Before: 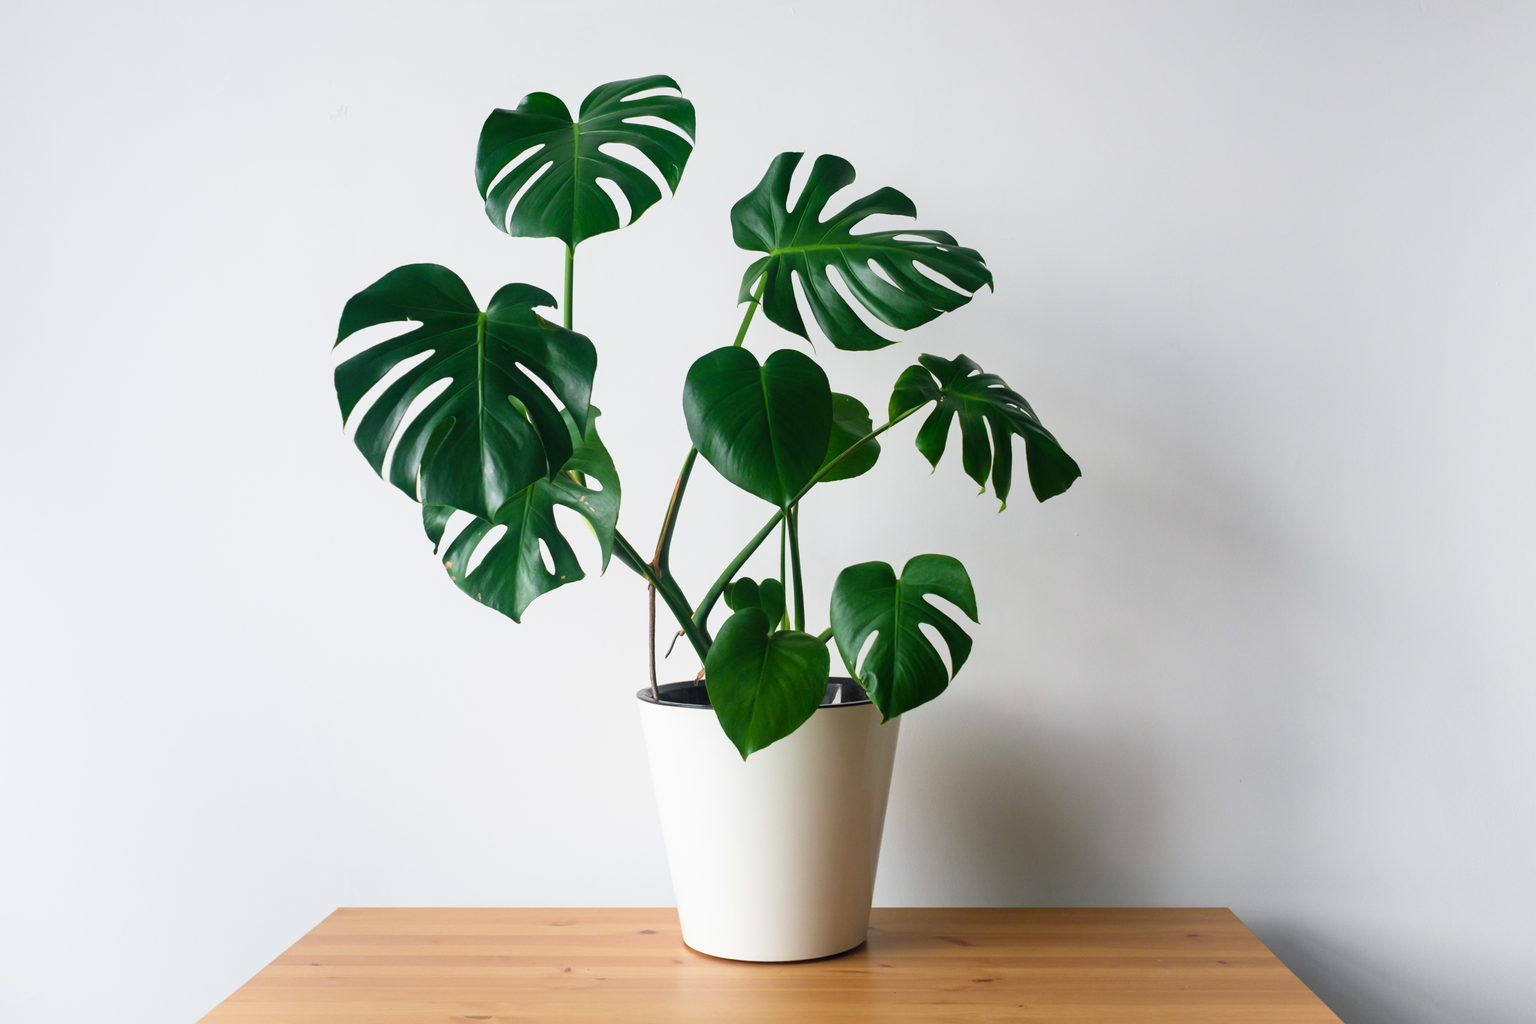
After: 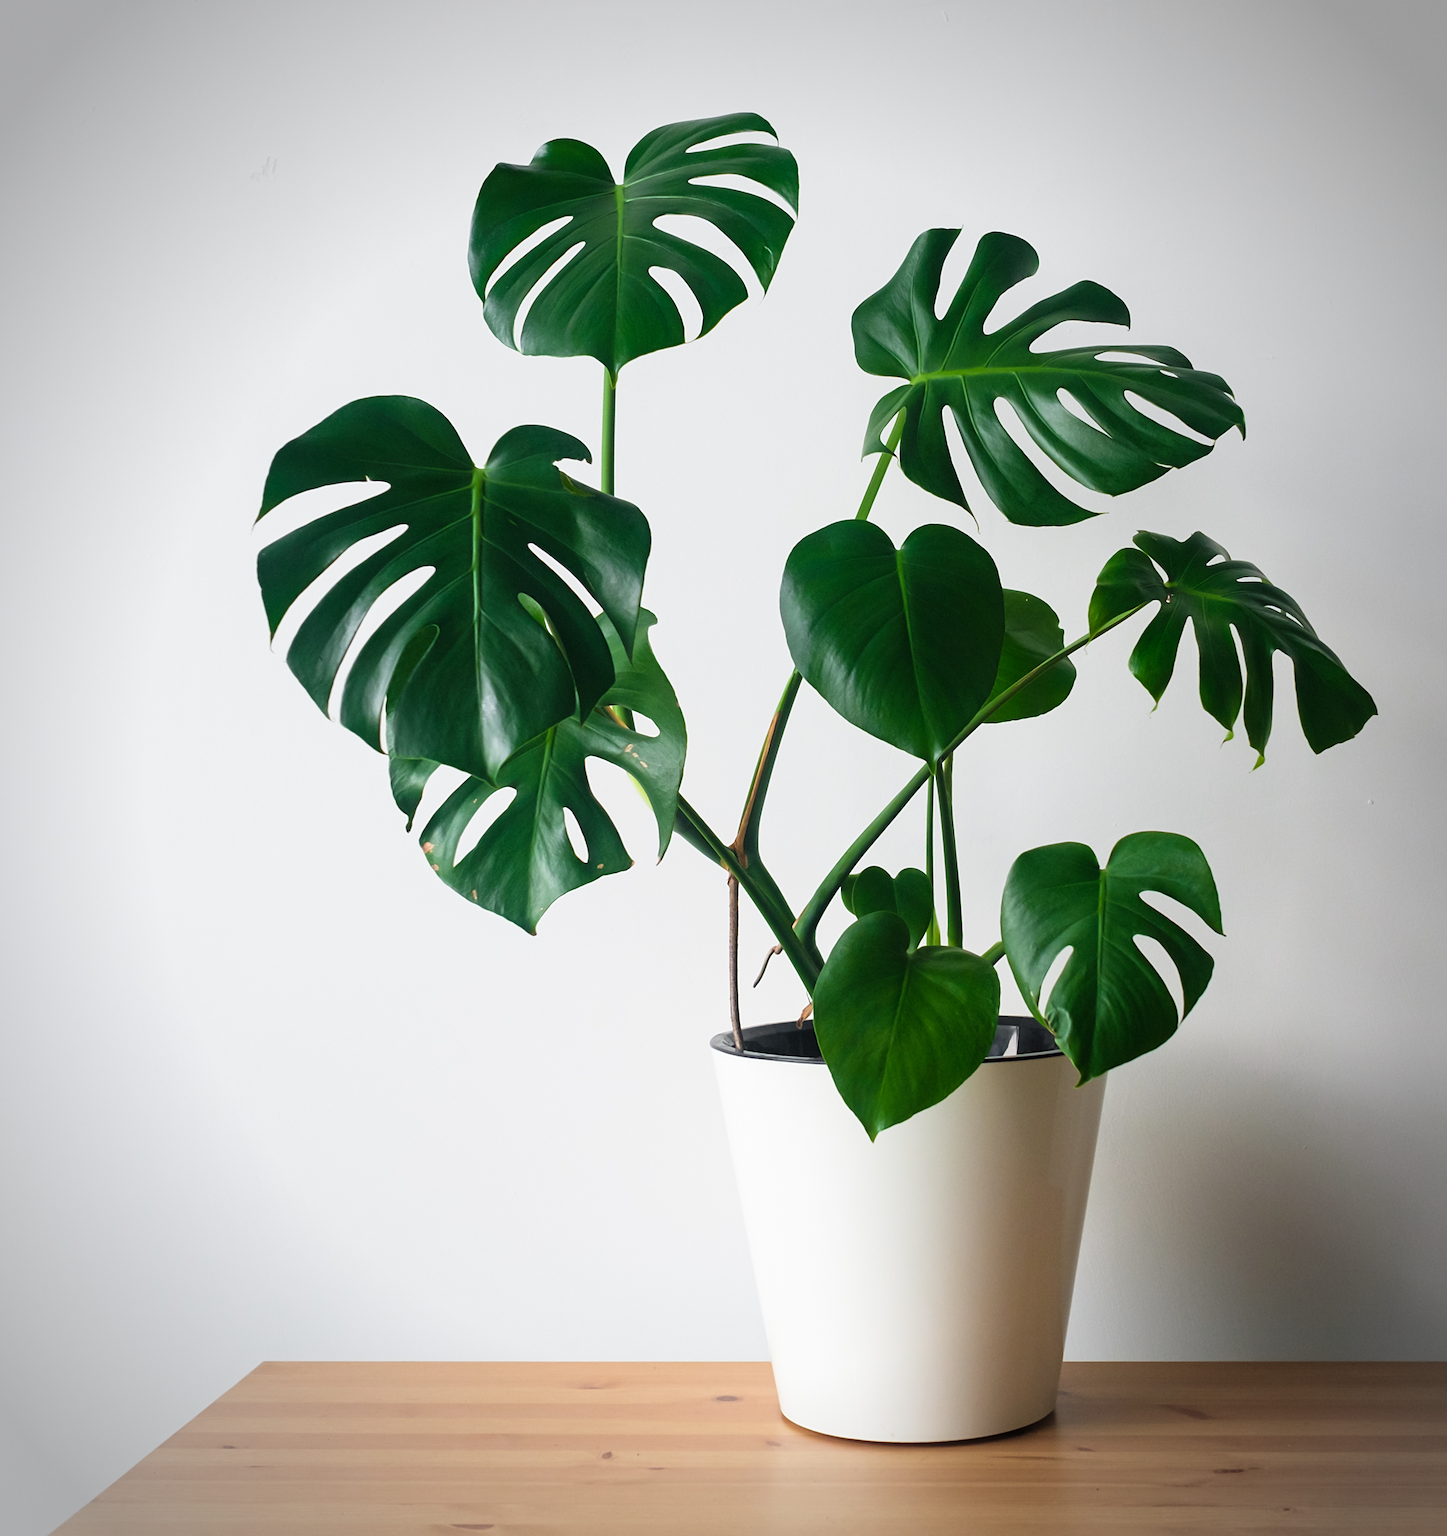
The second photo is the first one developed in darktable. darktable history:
sharpen: on, module defaults
crop: left 10.644%, right 26.528%
vignetting: automatic ratio true
